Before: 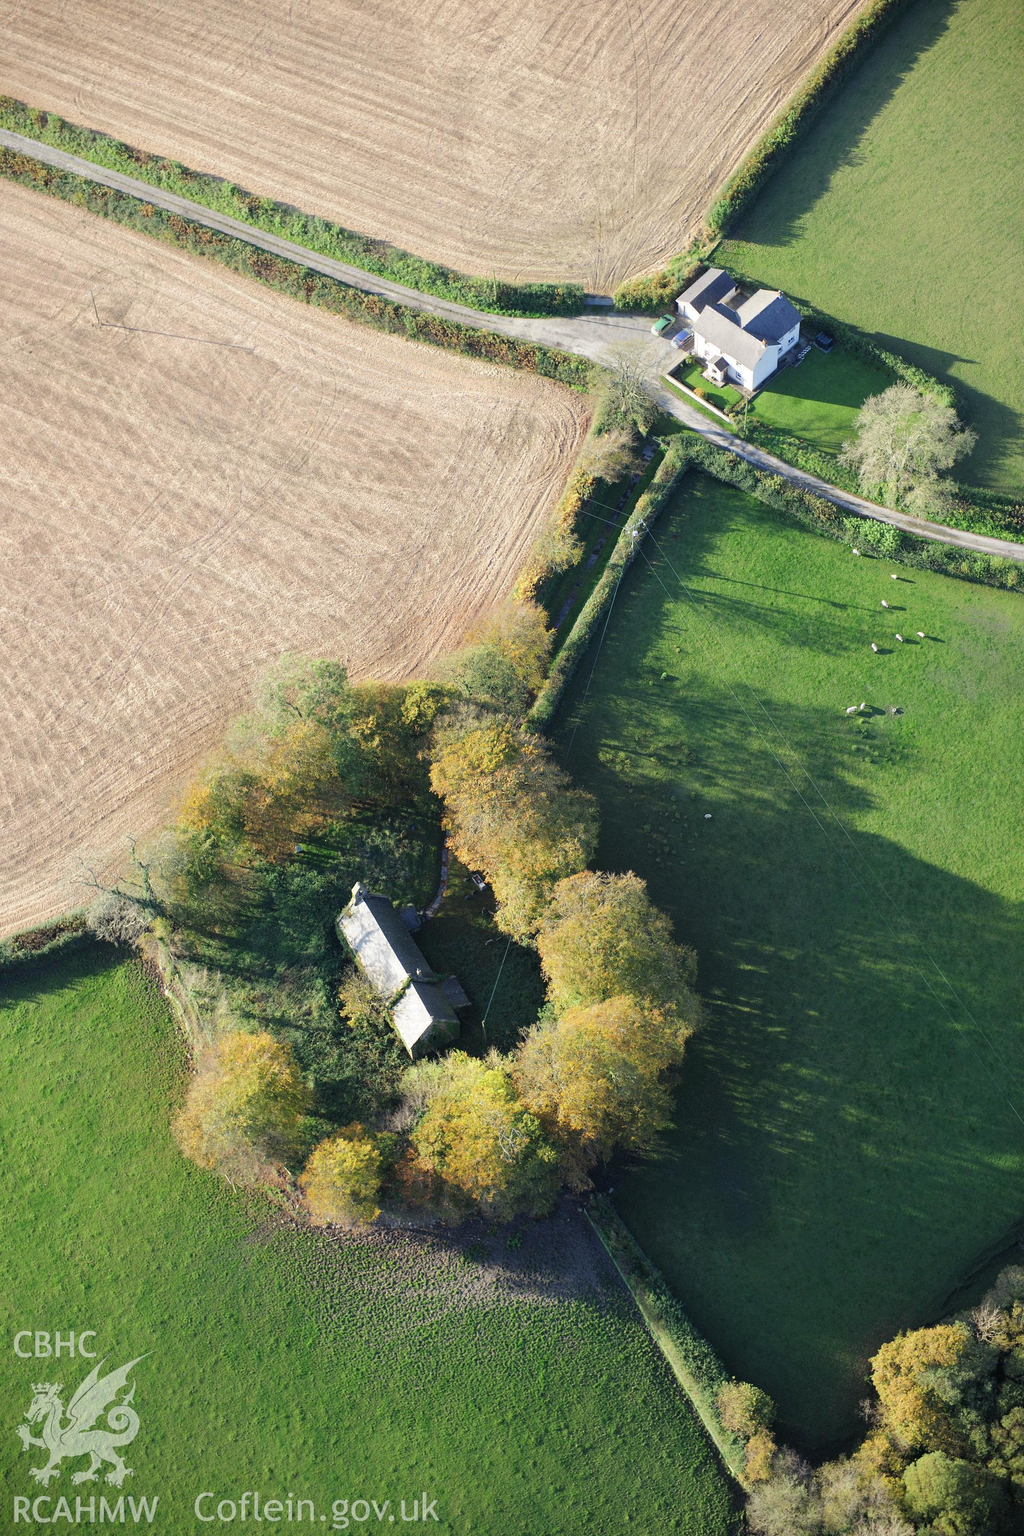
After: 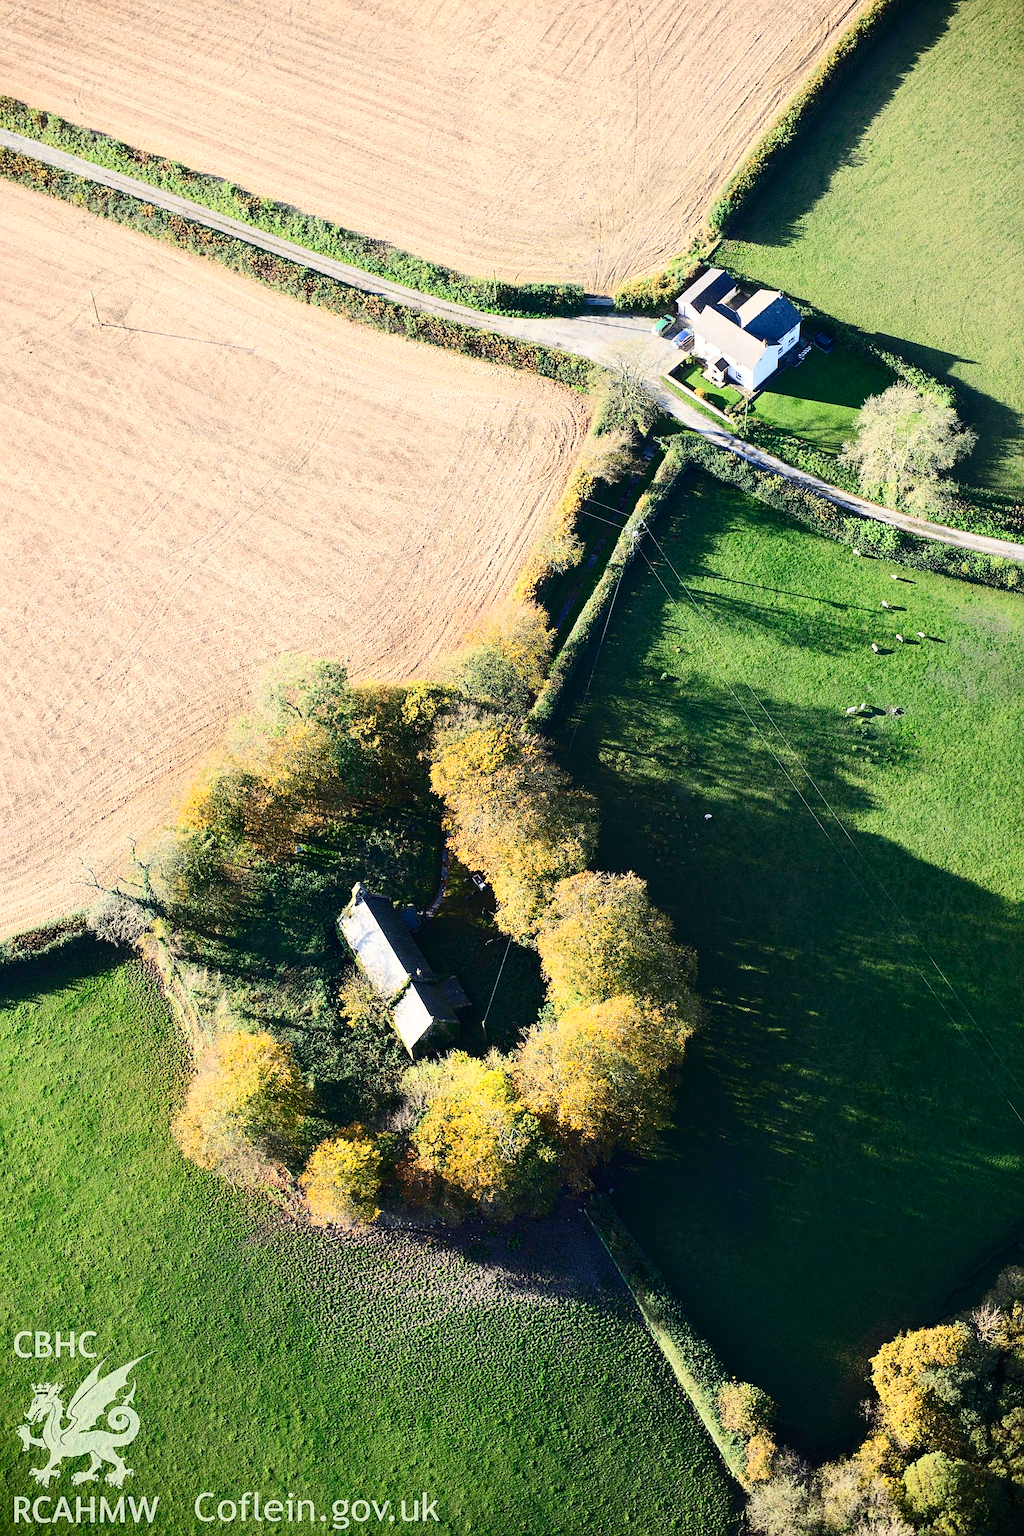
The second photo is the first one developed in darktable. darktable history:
sharpen: on, module defaults
contrast brightness saturation: contrast 0.4, brightness 0.05, saturation 0.25
